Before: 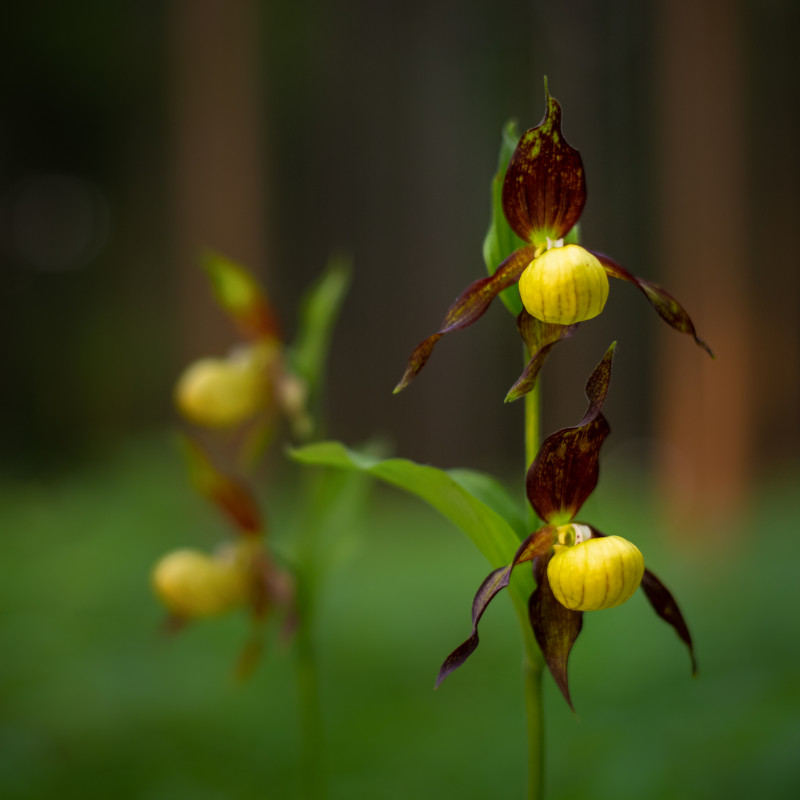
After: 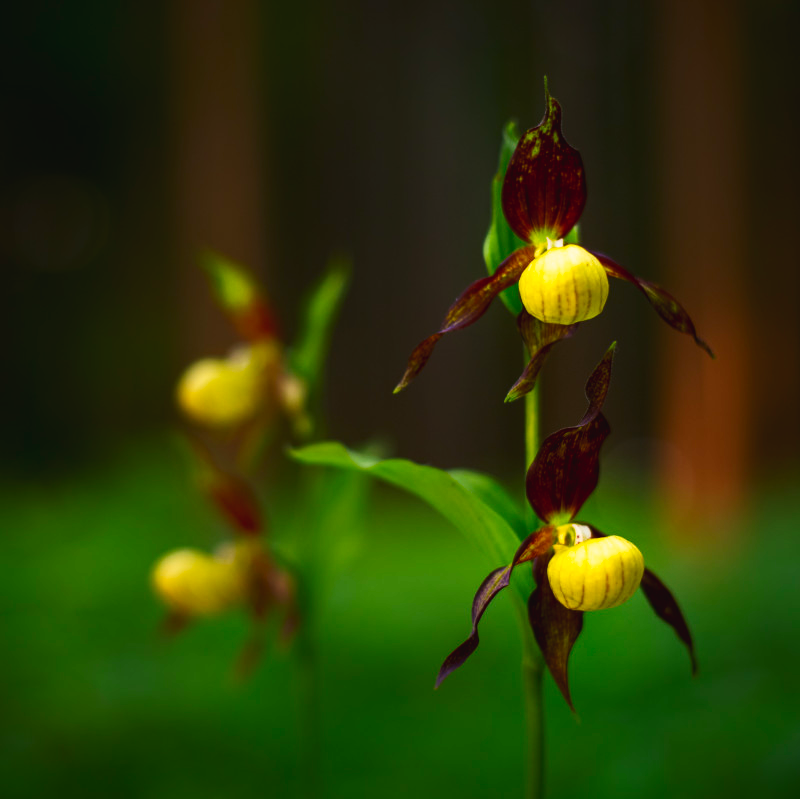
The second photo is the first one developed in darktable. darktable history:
contrast brightness saturation: contrast 0.117, brightness -0.118, saturation 0.202
crop: bottom 0.051%
tone curve: curves: ch0 [(0.003, 0.029) (0.202, 0.232) (0.46, 0.56) (0.611, 0.739) (0.843, 0.941) (1, 0.99)]; ch1 [(0, 0) (0.35, 0.356) (0.45, 0.453) (0.508, 0.515) (0.617, 0.601) (1, 1)]; ch2 [(0, 0) (0.456, 0.469) (0.5, 0.5) (0.556, 0.566) (0.635, 0.642) (1, 1)], preserve colors none
